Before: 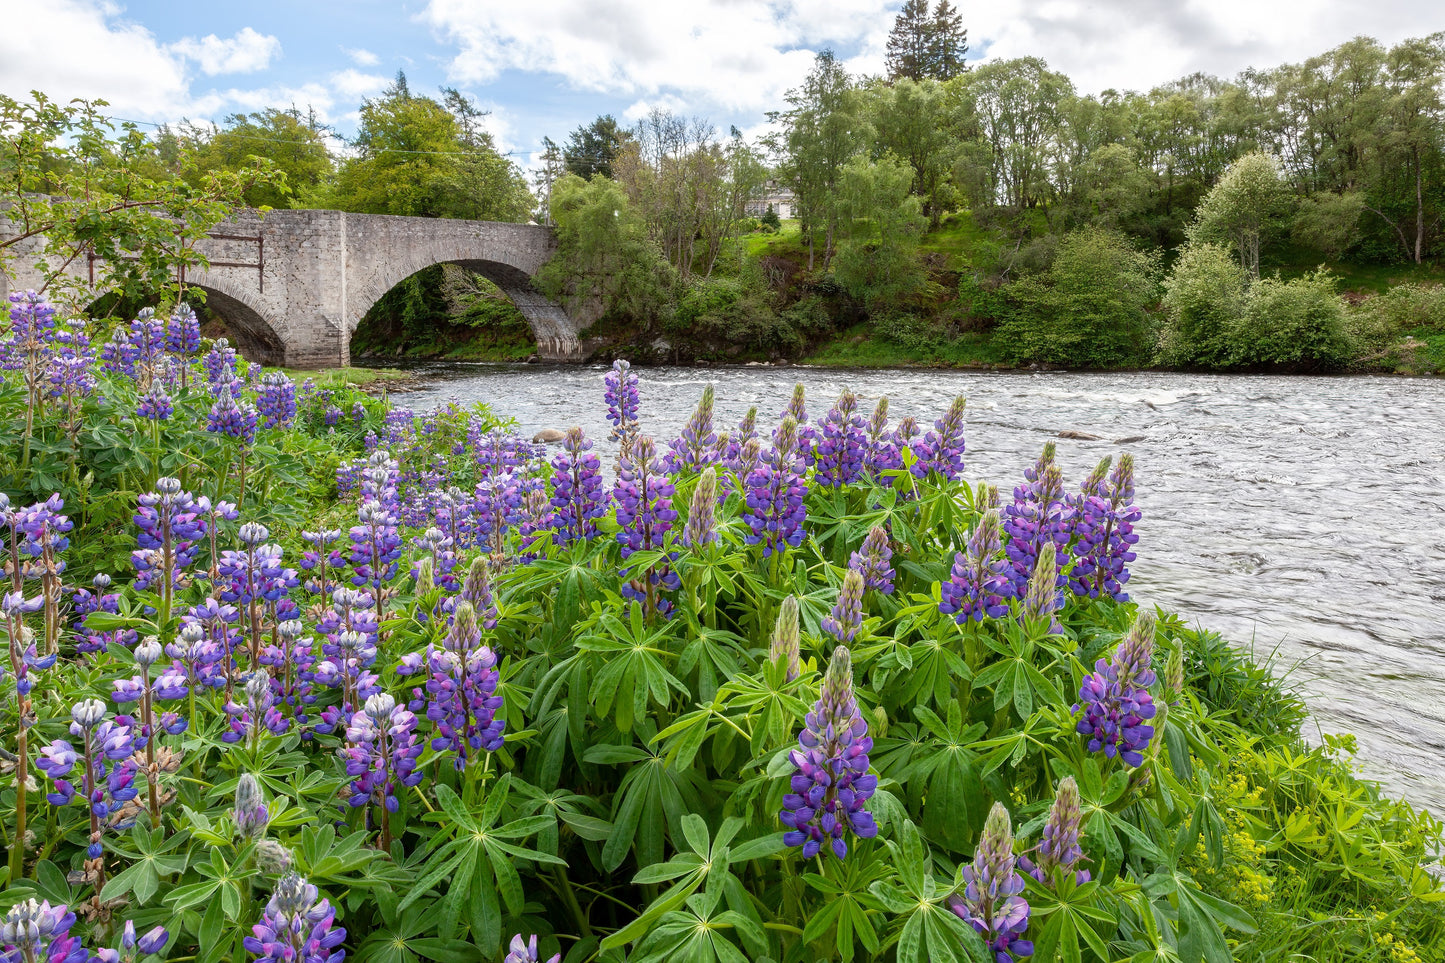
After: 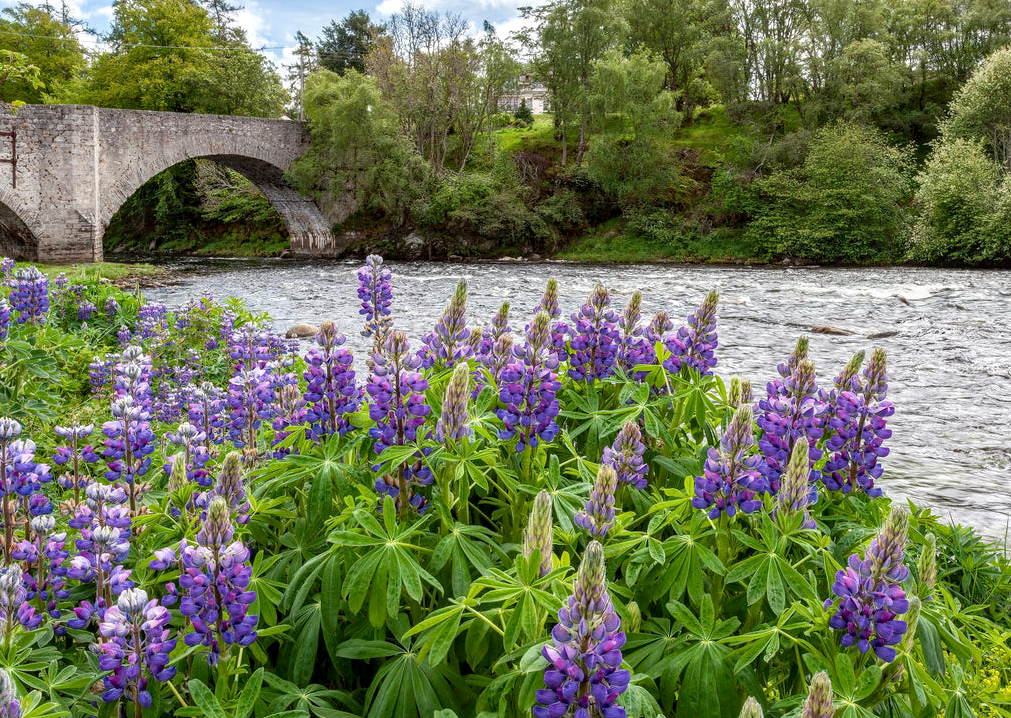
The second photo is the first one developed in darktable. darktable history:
local contrast: on, module defaults
haze removal: compatibility mode true, adaptive false
crop and rotate: left 17.119%, top 10.958%, right 12.868%, bottom 14.43%
